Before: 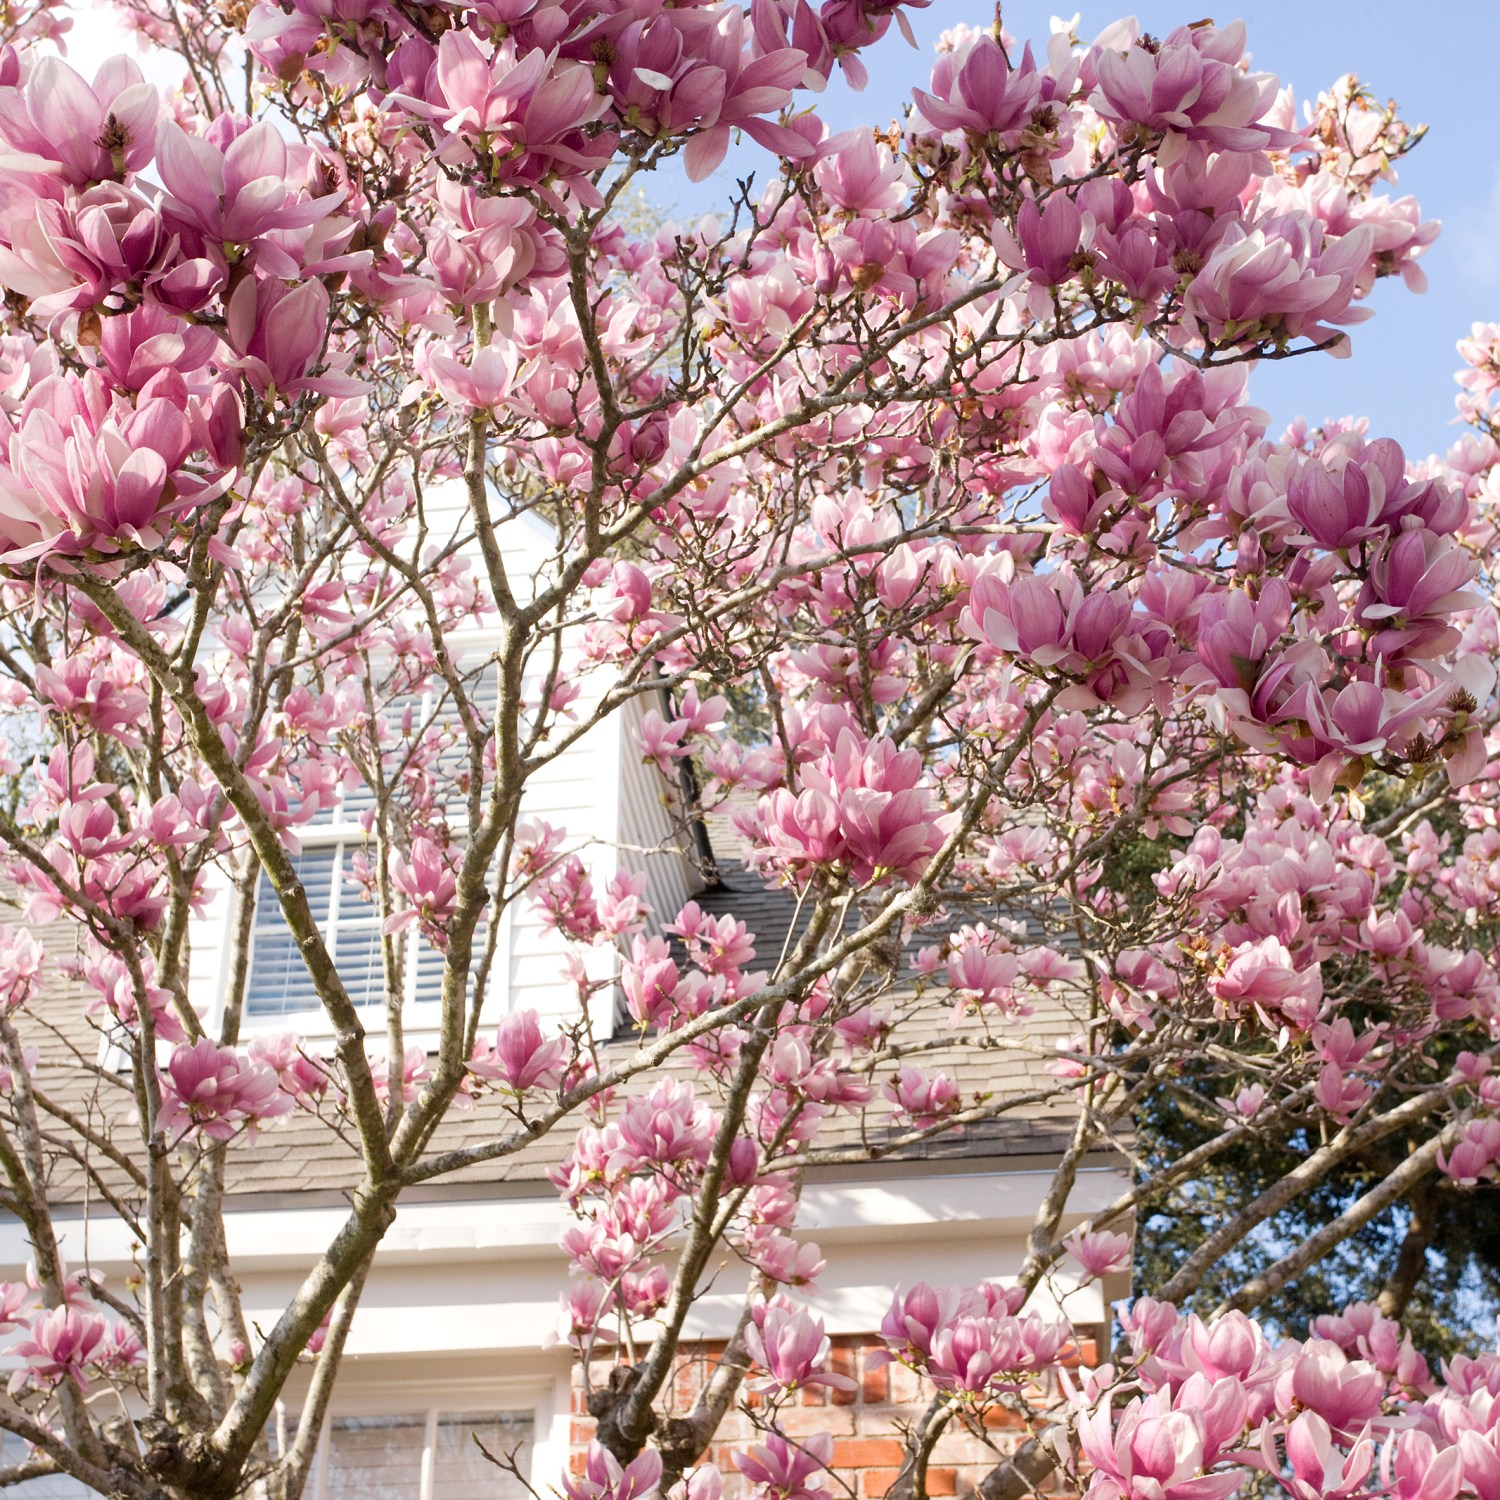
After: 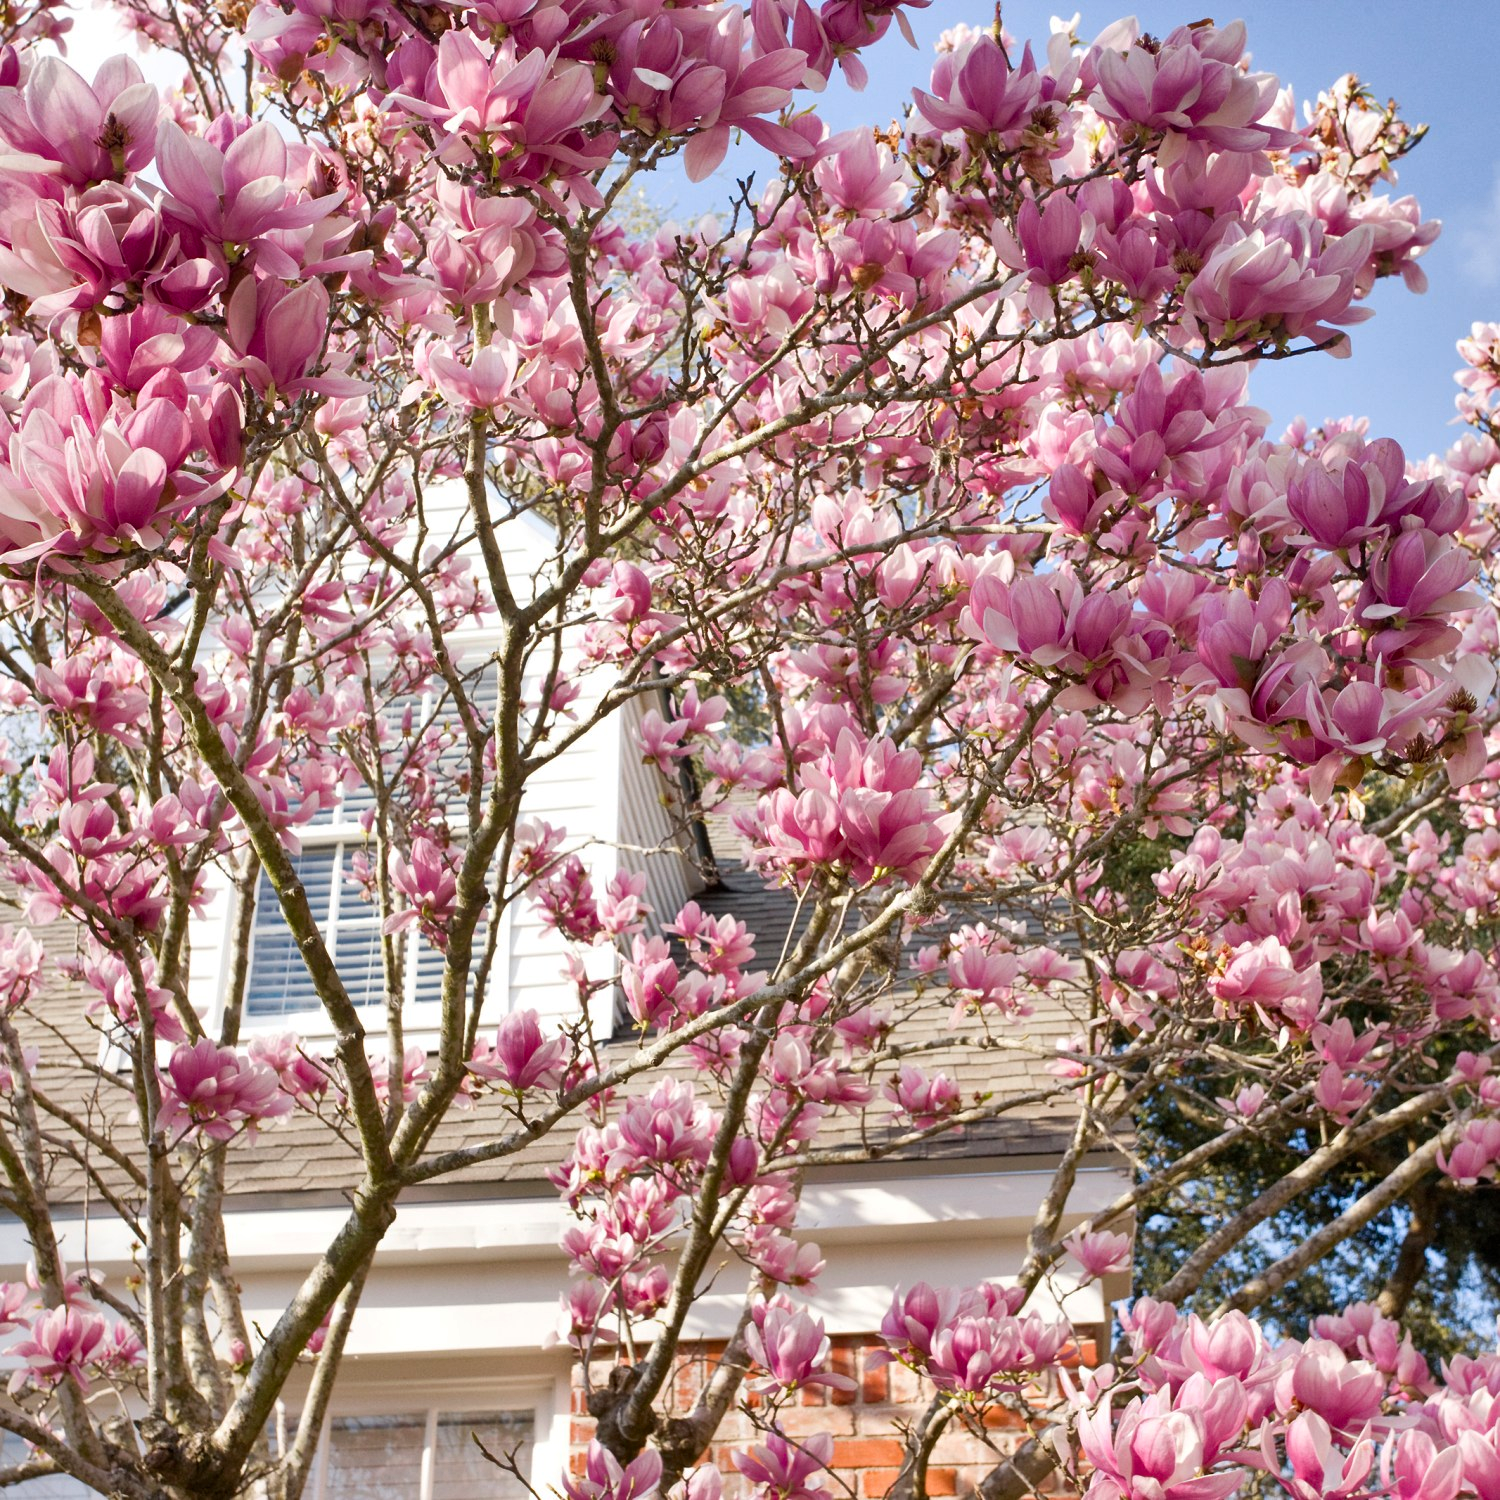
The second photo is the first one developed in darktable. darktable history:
contrast brightness saturation: saturation 0.13
shadows and highlights: radius 100.41, shadows 50.55, highlights -64.36, highlights color adjustment 49.82%, soften with gaussian
